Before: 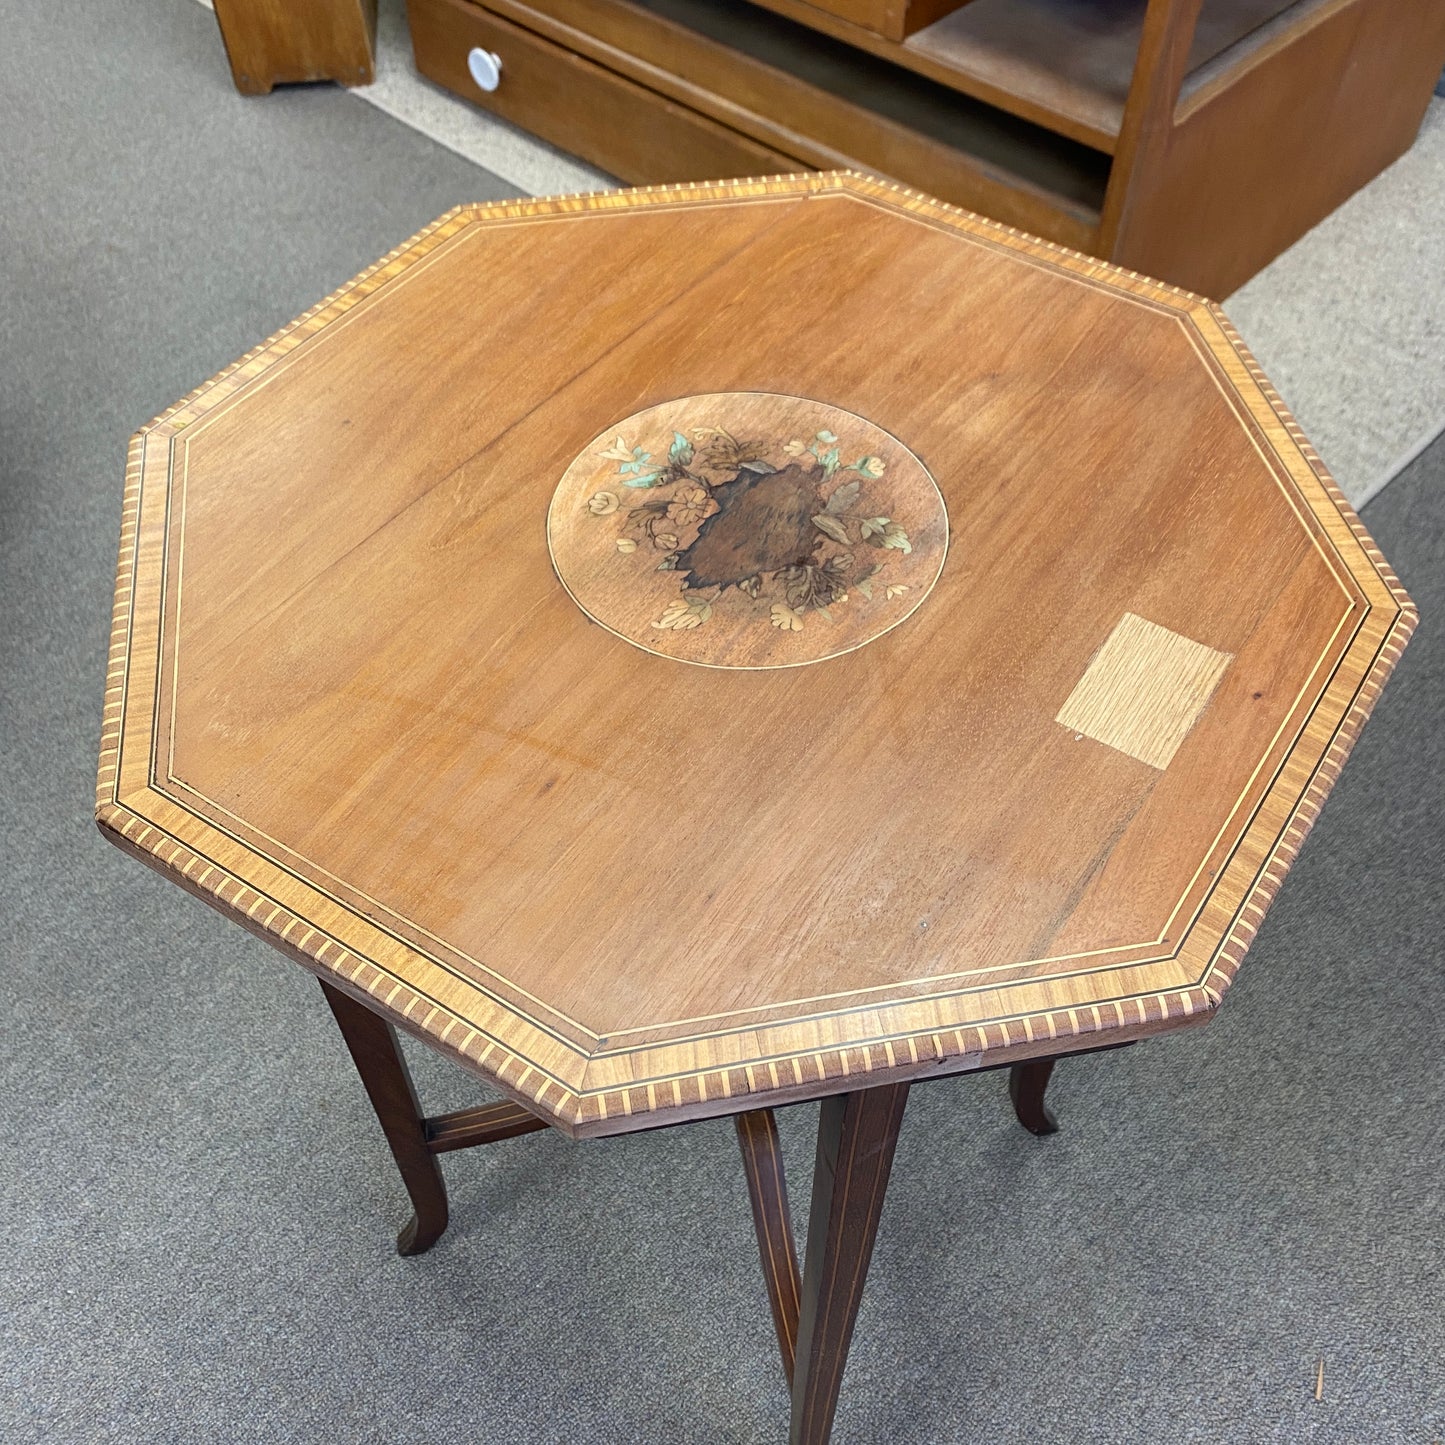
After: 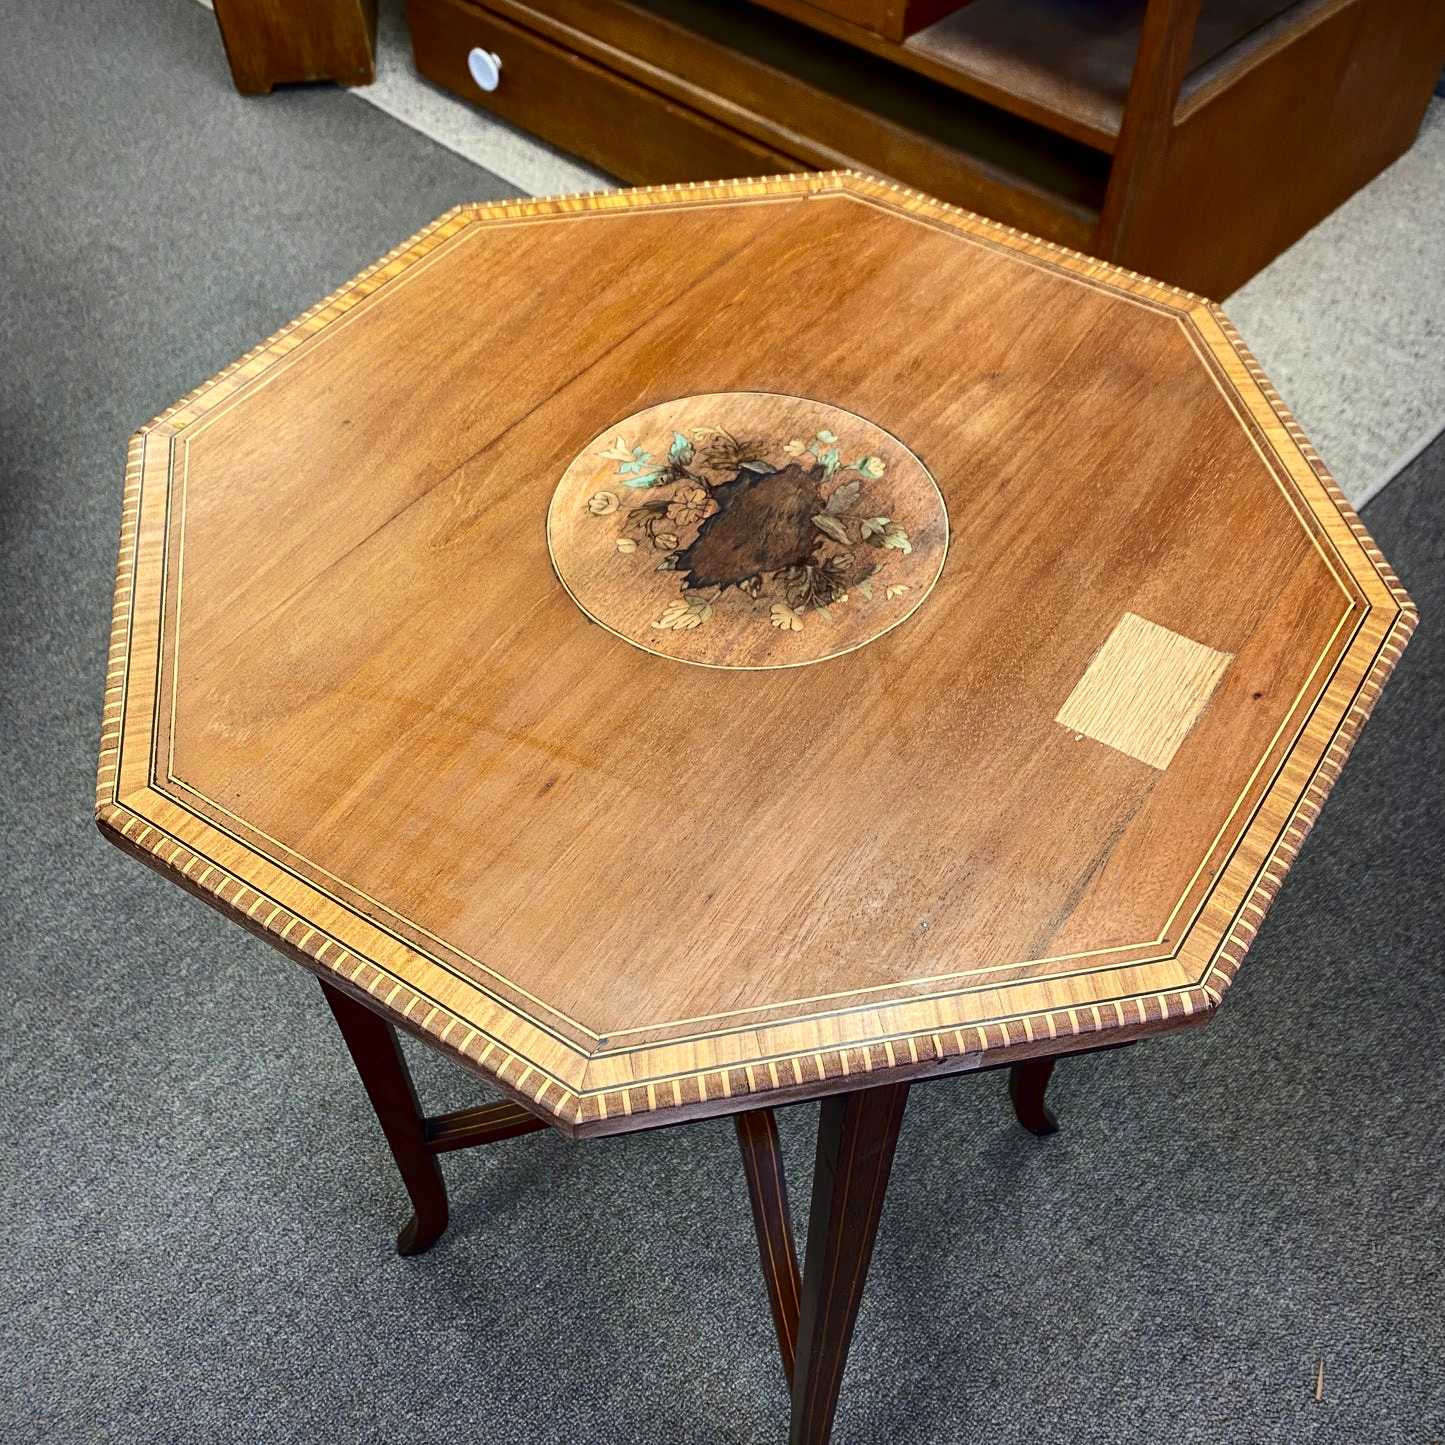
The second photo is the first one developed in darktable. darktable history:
vignetting: fall-off start 92.02%, saturation 0, unbound false
contrast brightness saturation: contrast 0.216, brightness -0.191, saturation 0.234
